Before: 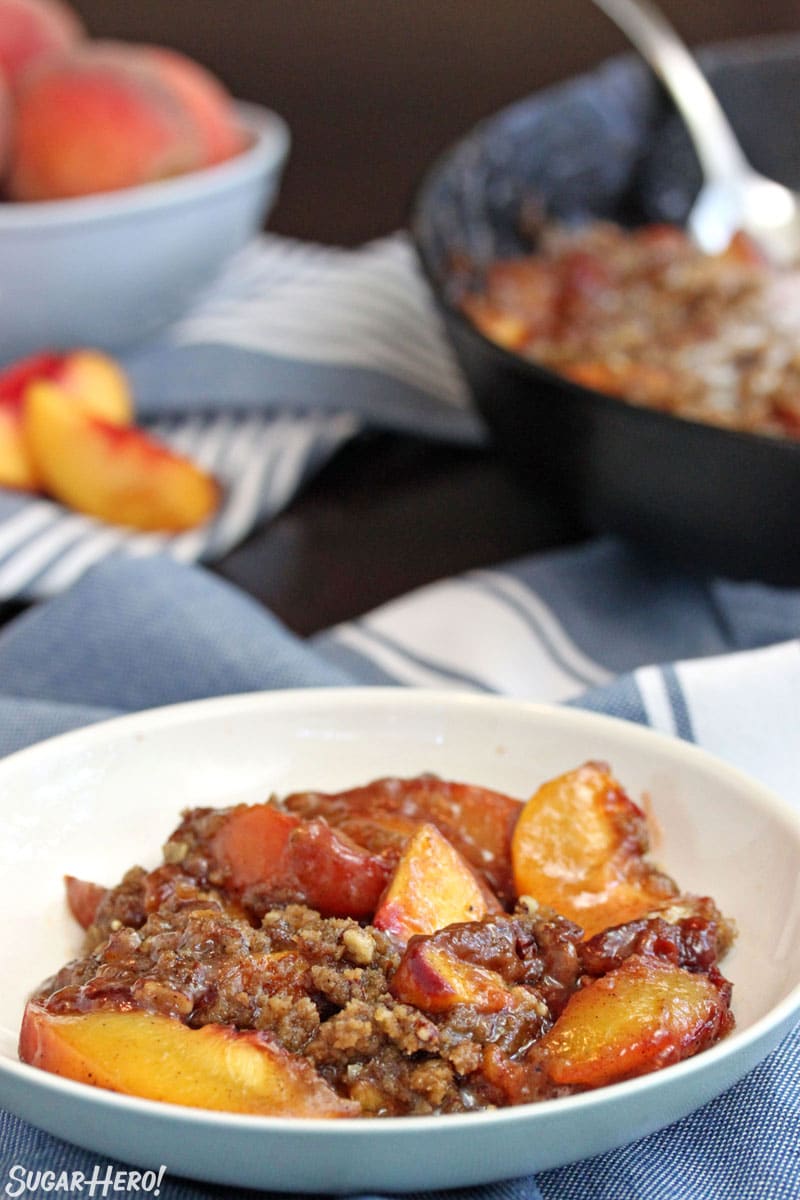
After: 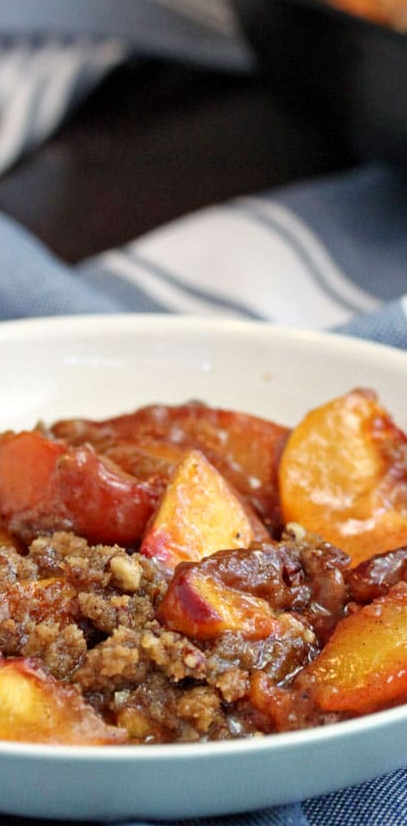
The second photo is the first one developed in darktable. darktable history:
exposure: black level correction 0.001, compensate highlight preservation false
crop and rotate: left 29.237%, top 31.152%, right 19.807%
